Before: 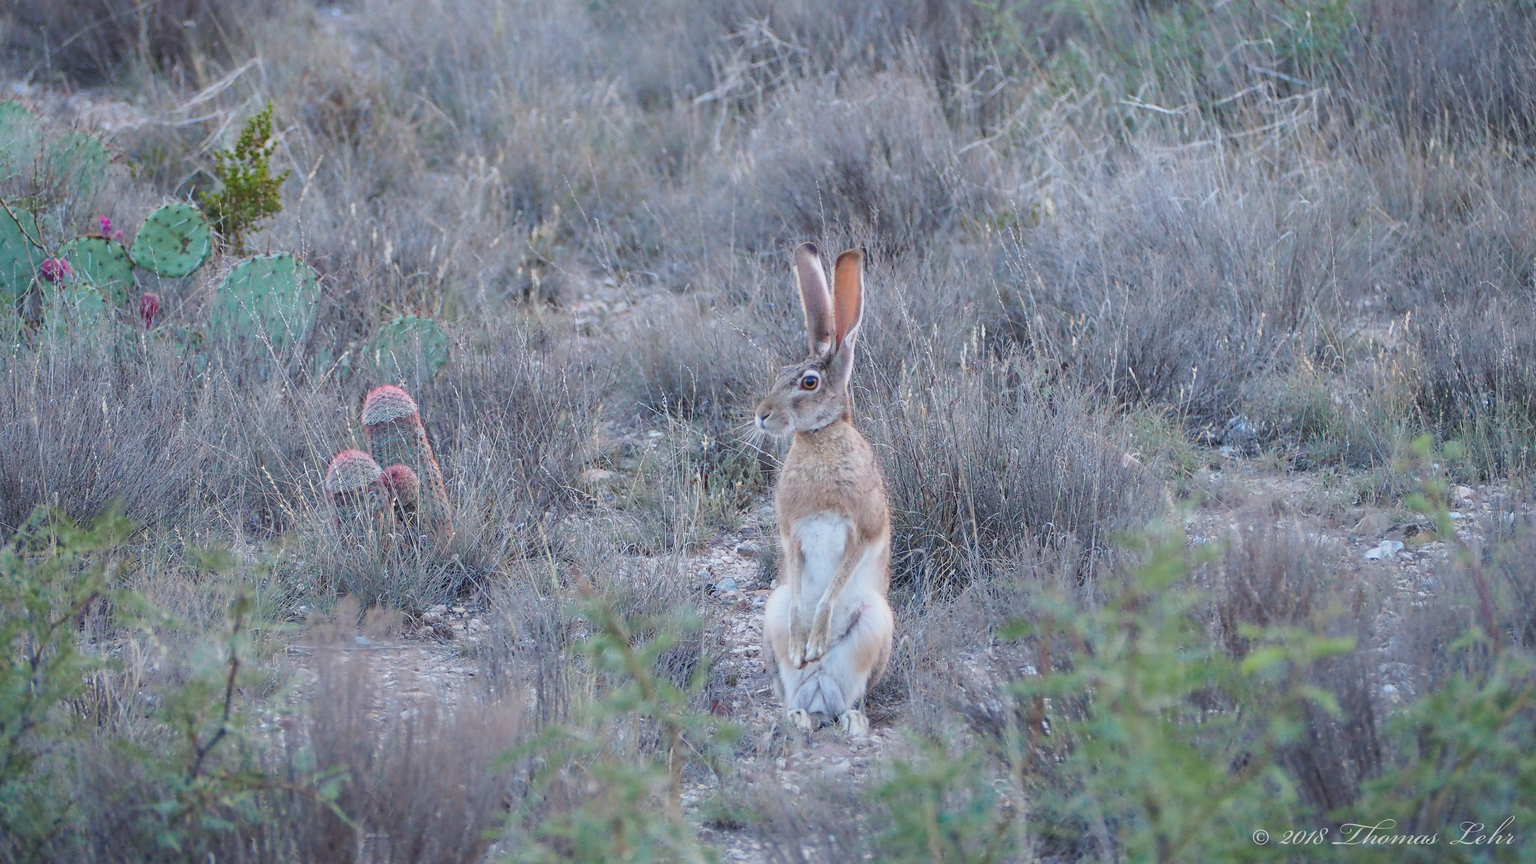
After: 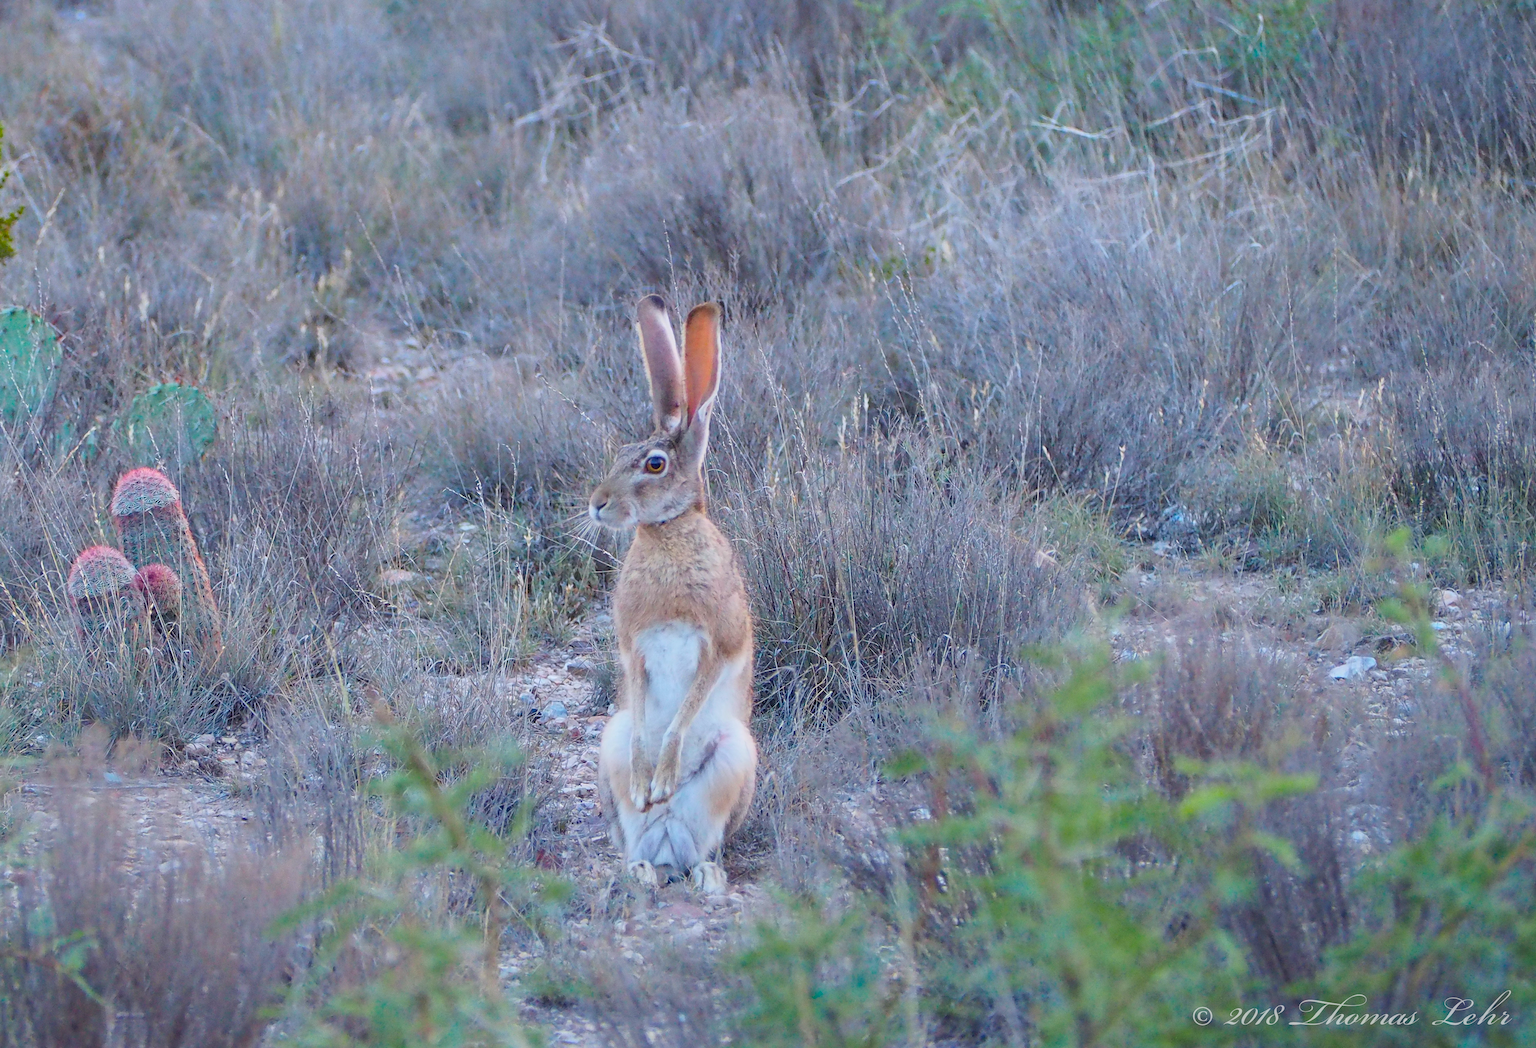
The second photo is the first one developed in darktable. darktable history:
crop: left 17.582%, bottom 0.031%
color balance rgb: linear chroma grading › global chroma 15%, perceptual saturation grading › global saturation 30%
